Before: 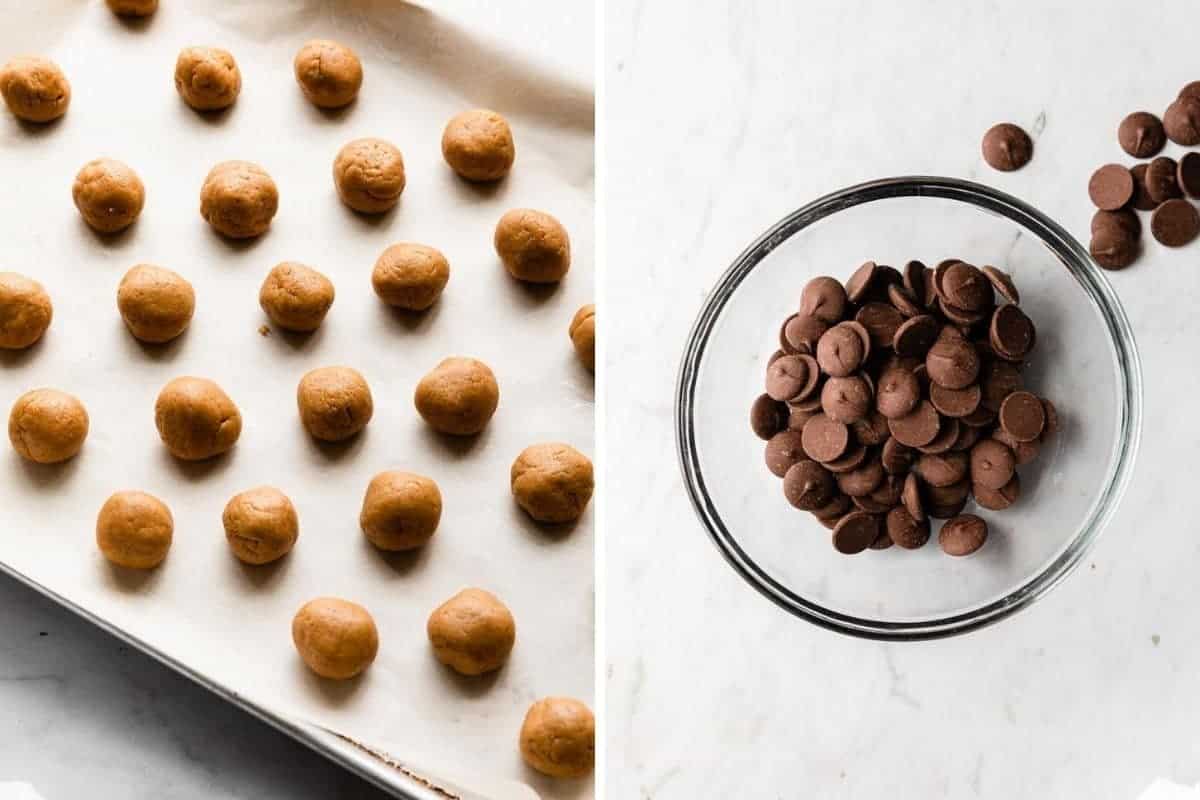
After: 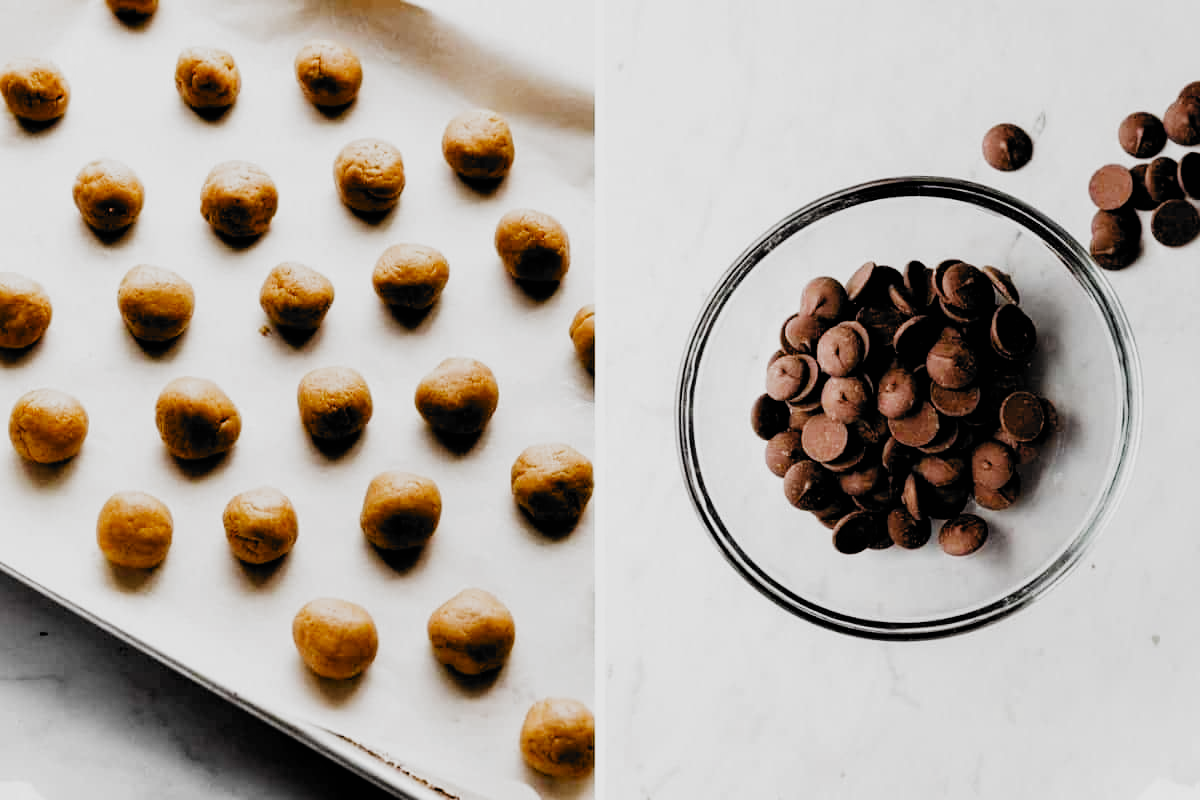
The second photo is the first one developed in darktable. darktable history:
filmic rgb: black relative exposure -5.12 EV, white relative exposure 3.98 EV, threshold 5.98 EV, hardness 2.89, contrast 1.298, highlights saturation mix -28.59%, add noise in highlights 0, preserve chrominance no, color science v3 (2019), use custom middle-gray values true, contrast in highlights soft, enable highlight reconstruction true
